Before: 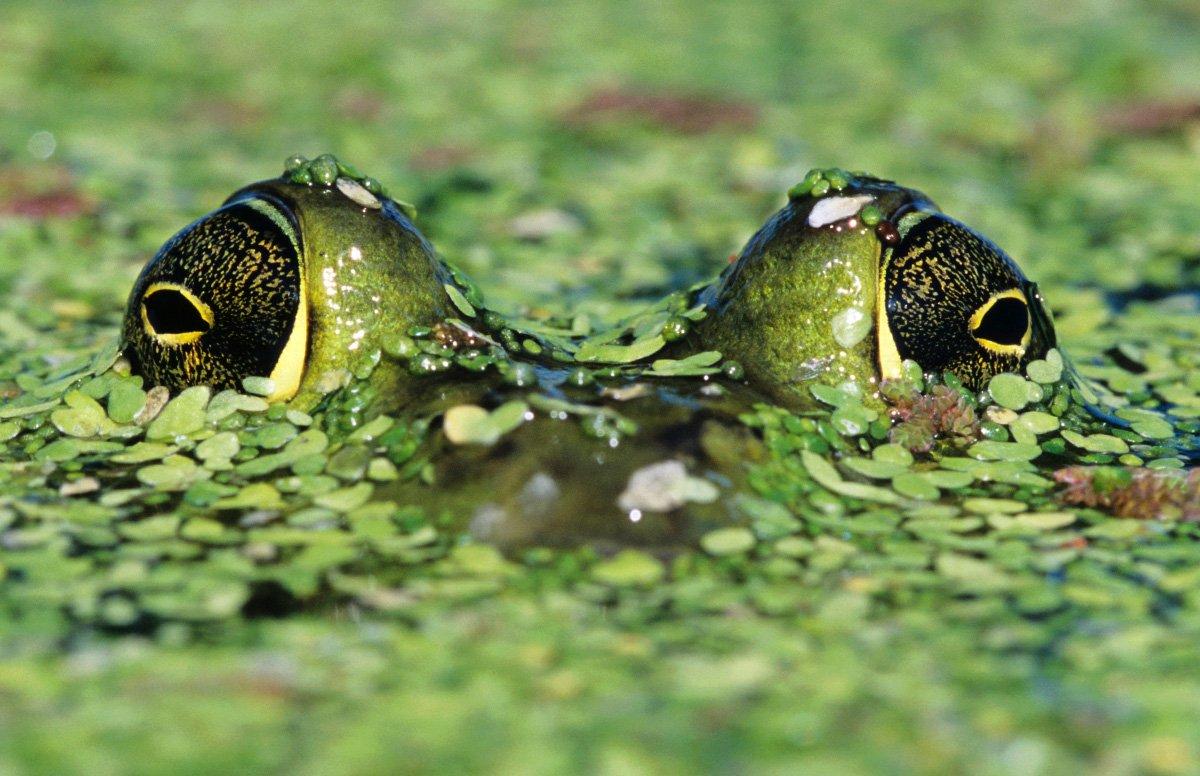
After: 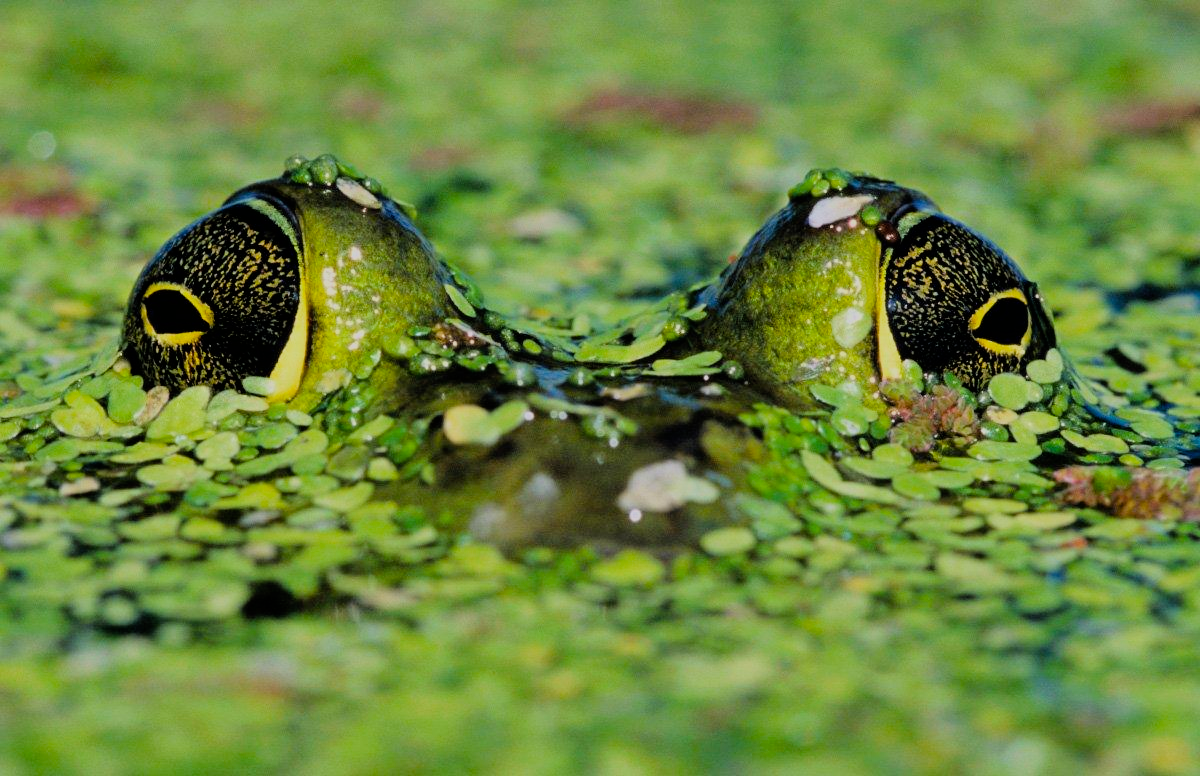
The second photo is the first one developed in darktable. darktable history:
filmic rgb: black relative exposure -7.14 EV, white relative exposure 5.36 EV, threshold 3 EV, structure ↔ texture 99.03%, hardness 3.03, color science v6 (2022), enable highlight reconstruction true
color balance rgb: shadows lift › hue 86.71°, perceptual saturation grading › global saturation 25.659%
shadows and highlights: radius 118.32, shadows 42.55, highlights -61.64, soften with gaussian
